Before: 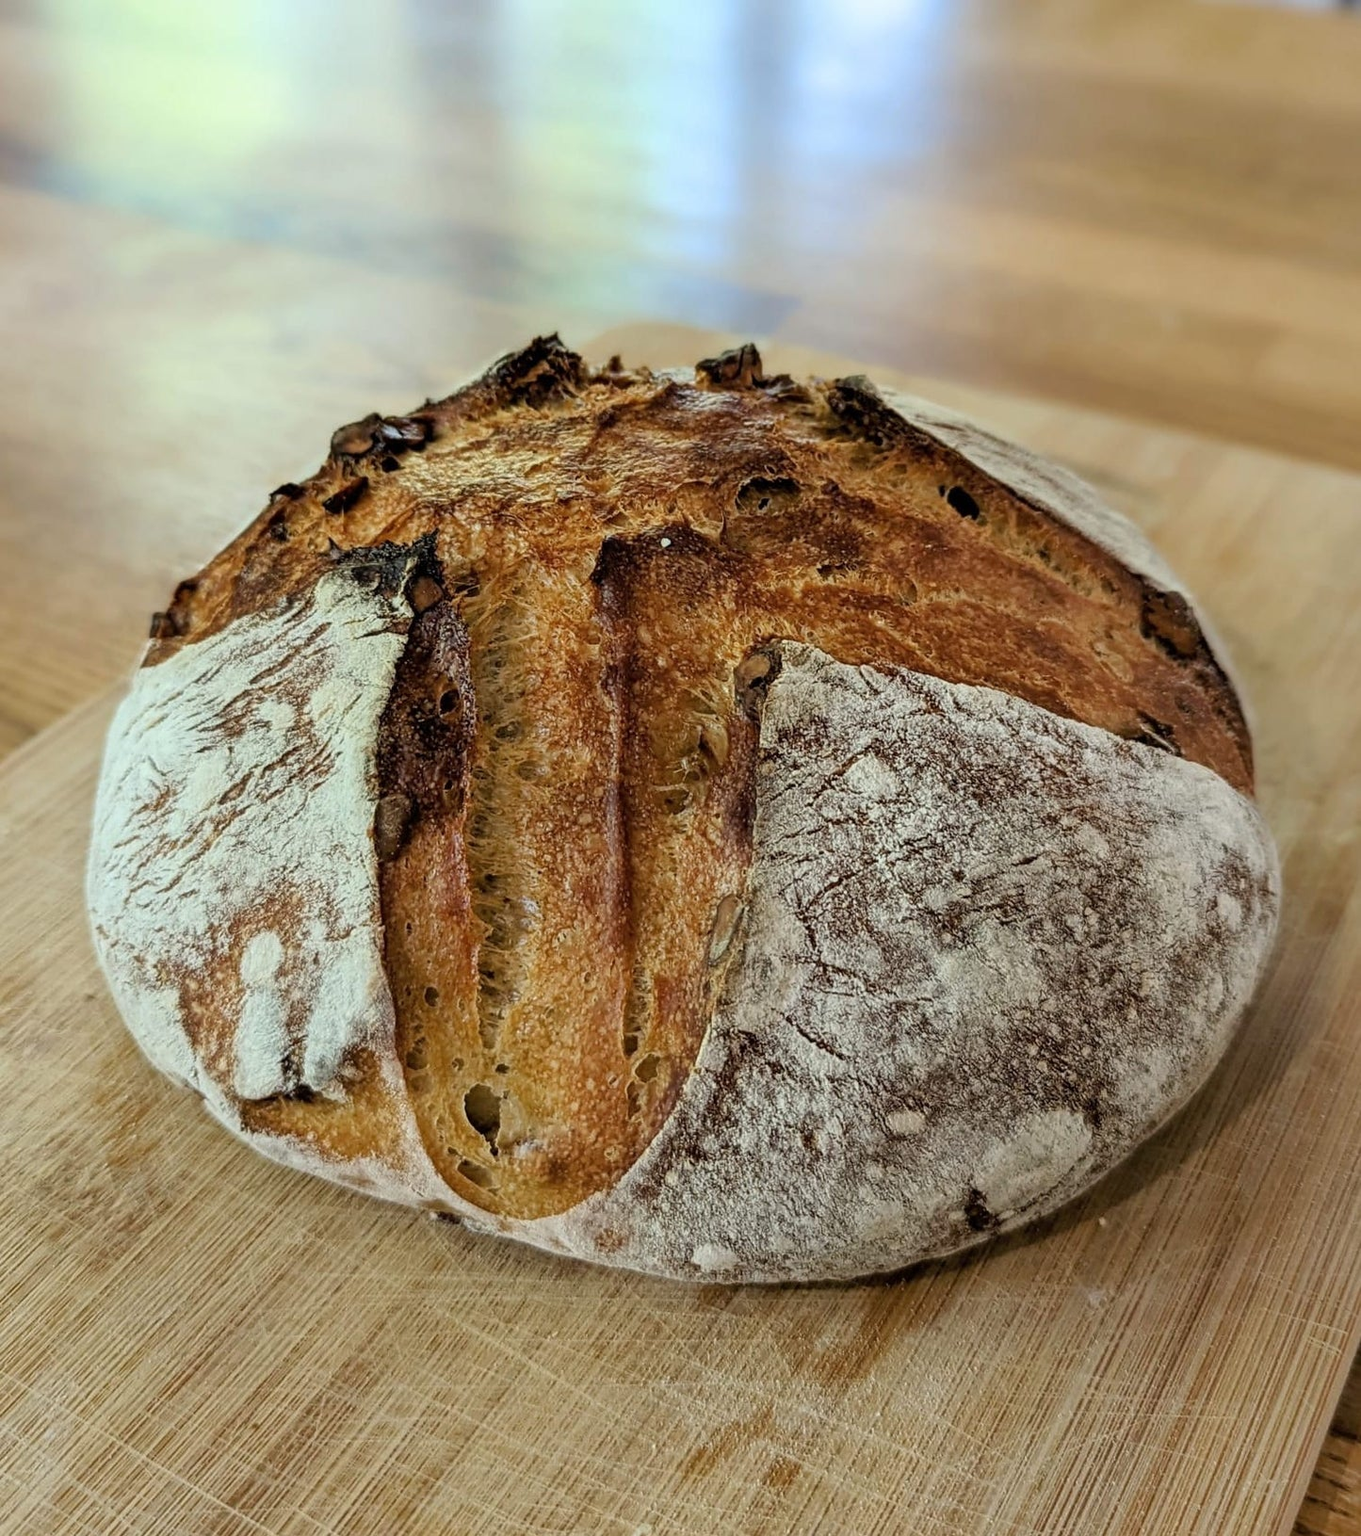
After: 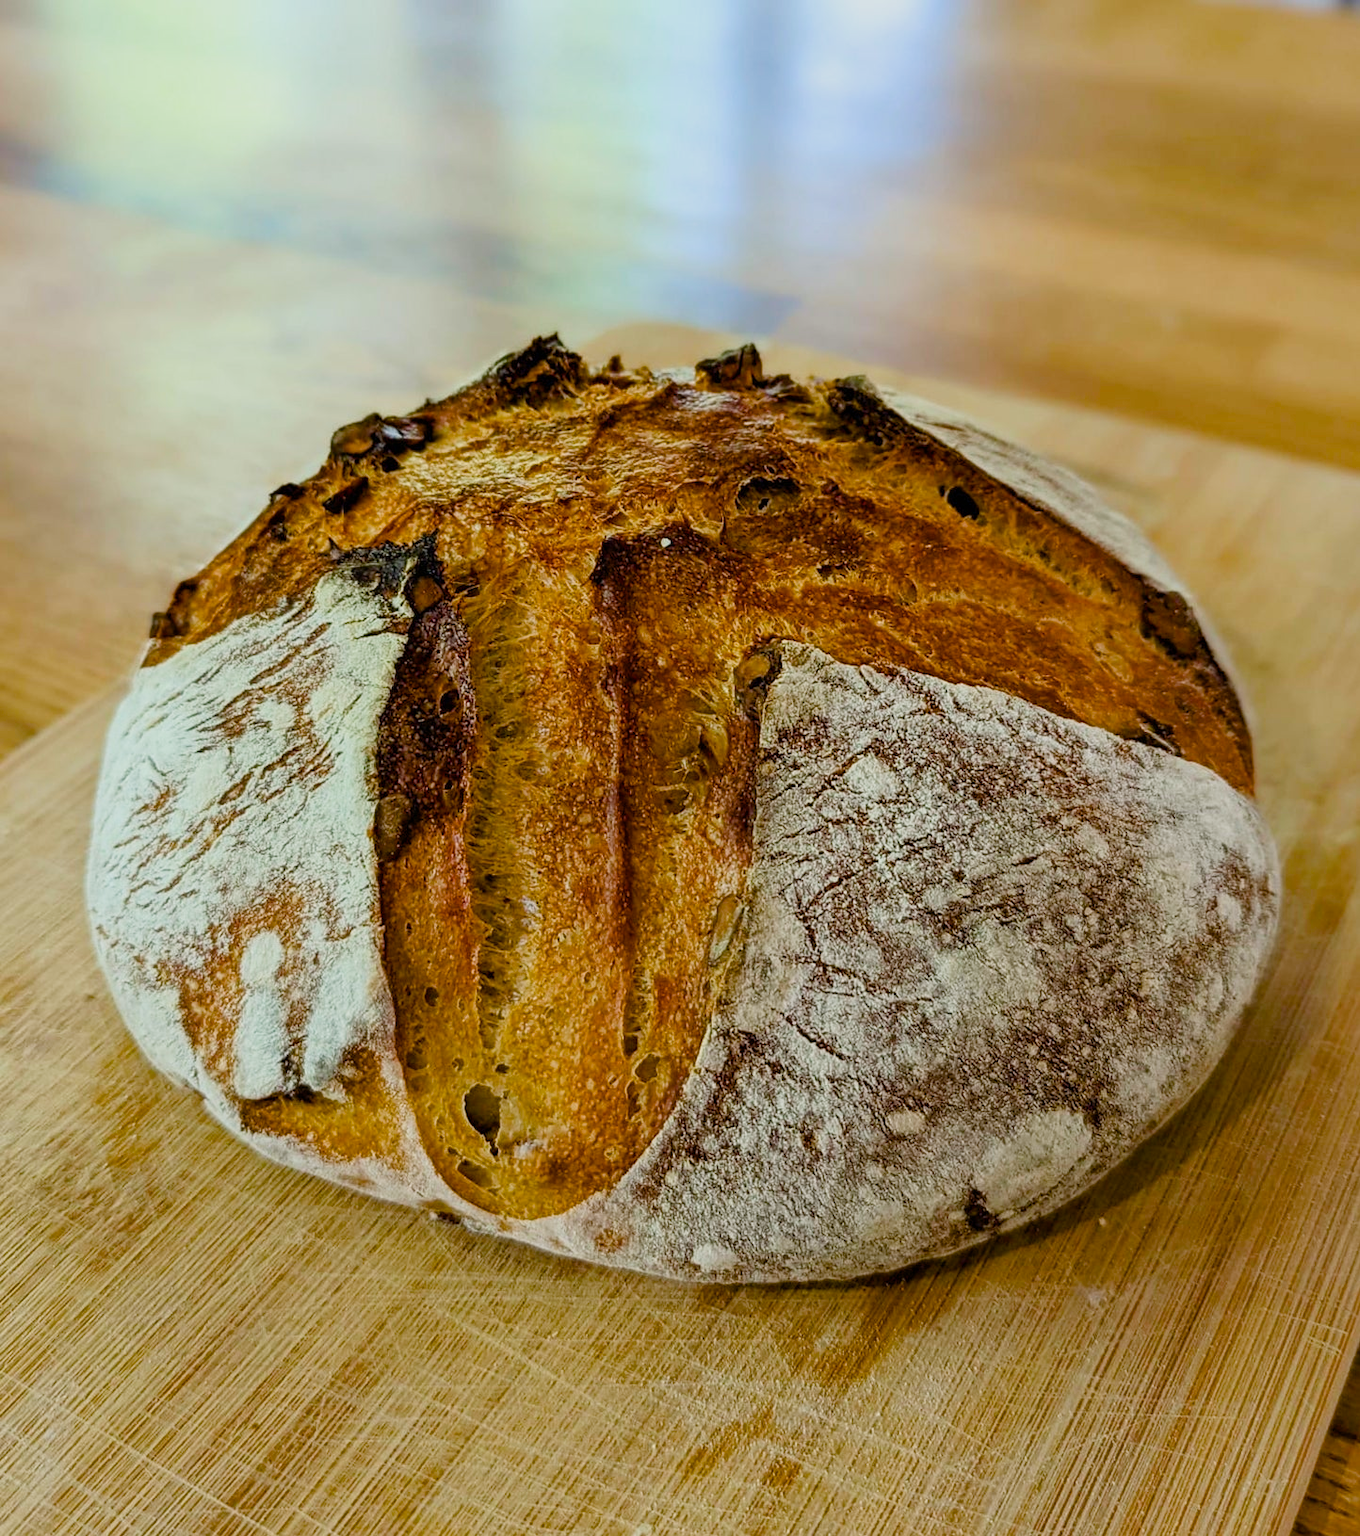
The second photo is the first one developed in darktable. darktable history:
color balance rgb: linear chroma grading › global chroma 18.9%, perceptual saturation grading › global saturation 20%, perceptual saturation grading › highlights -25%, perceptual saturation grading › shadows 50%, global vibrance 18.93%
sigmoid: contrast 1.22, skew 0.65
